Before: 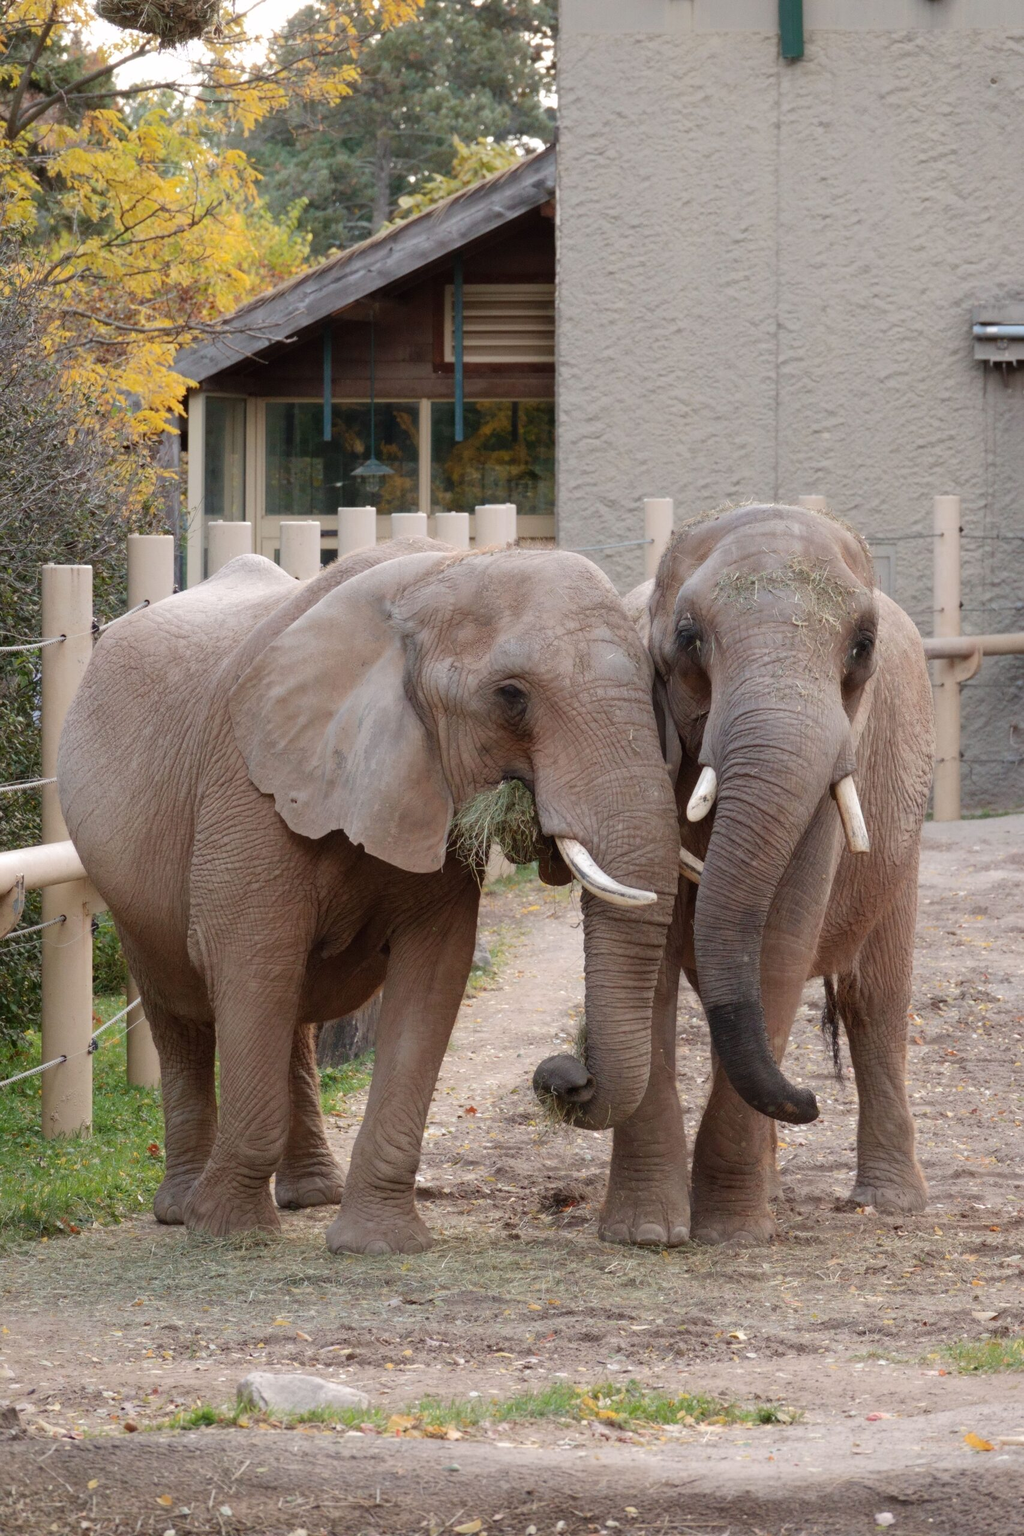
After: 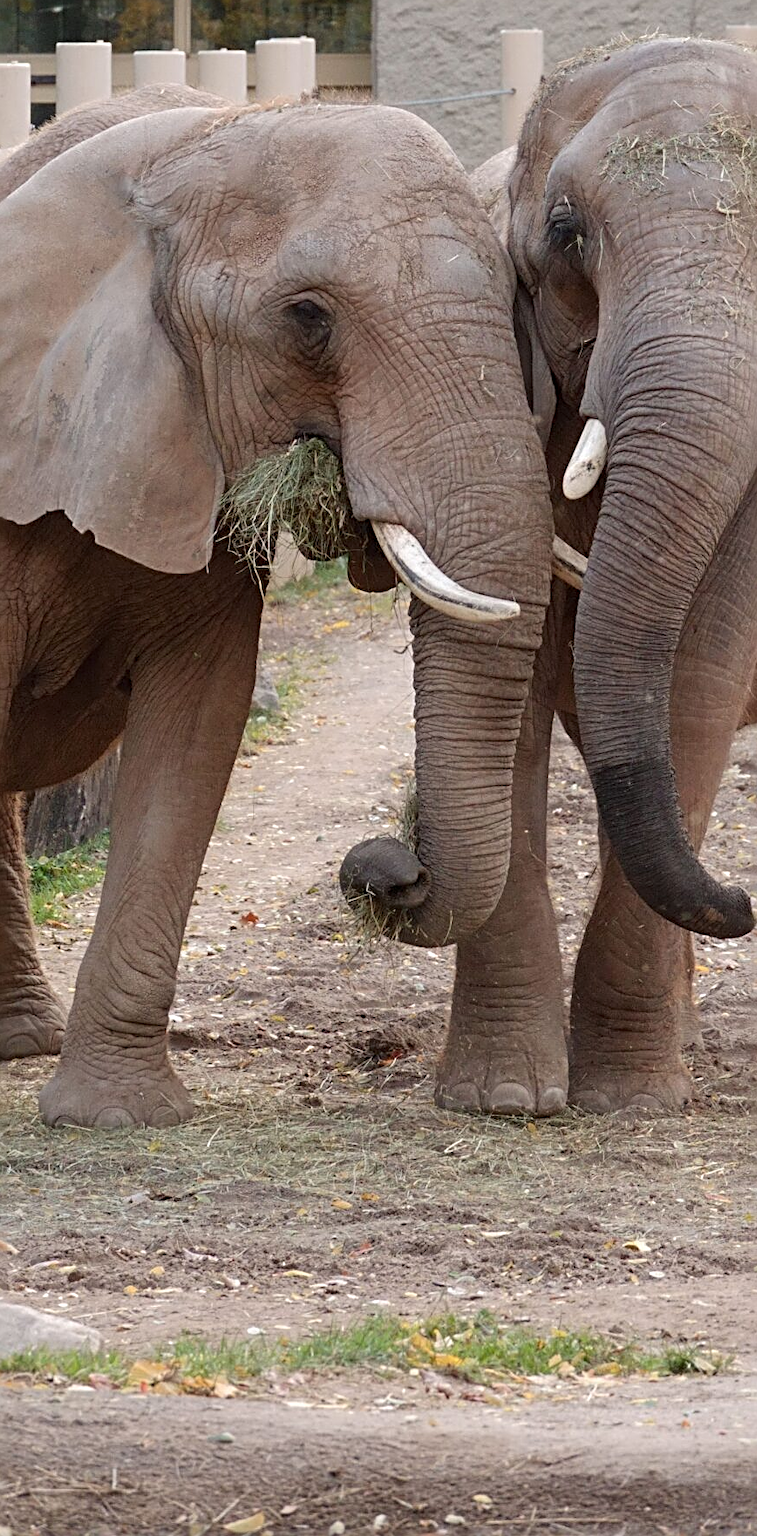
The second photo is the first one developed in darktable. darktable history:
crop and rotate: left 29.237%, top 31.152%, right 19.807%
sharpen: radius 3.025, amount 0.757
